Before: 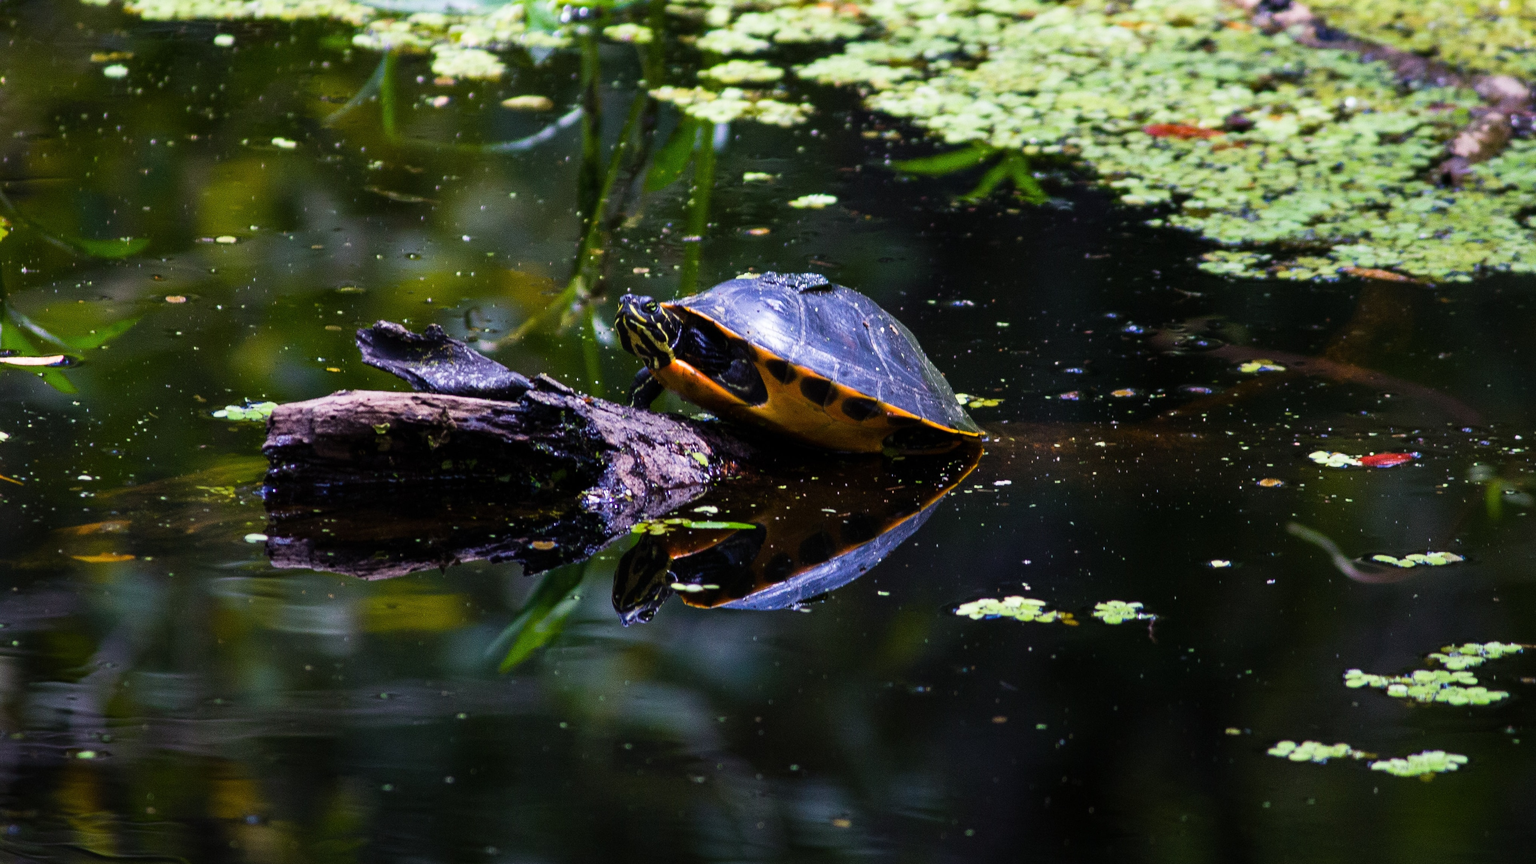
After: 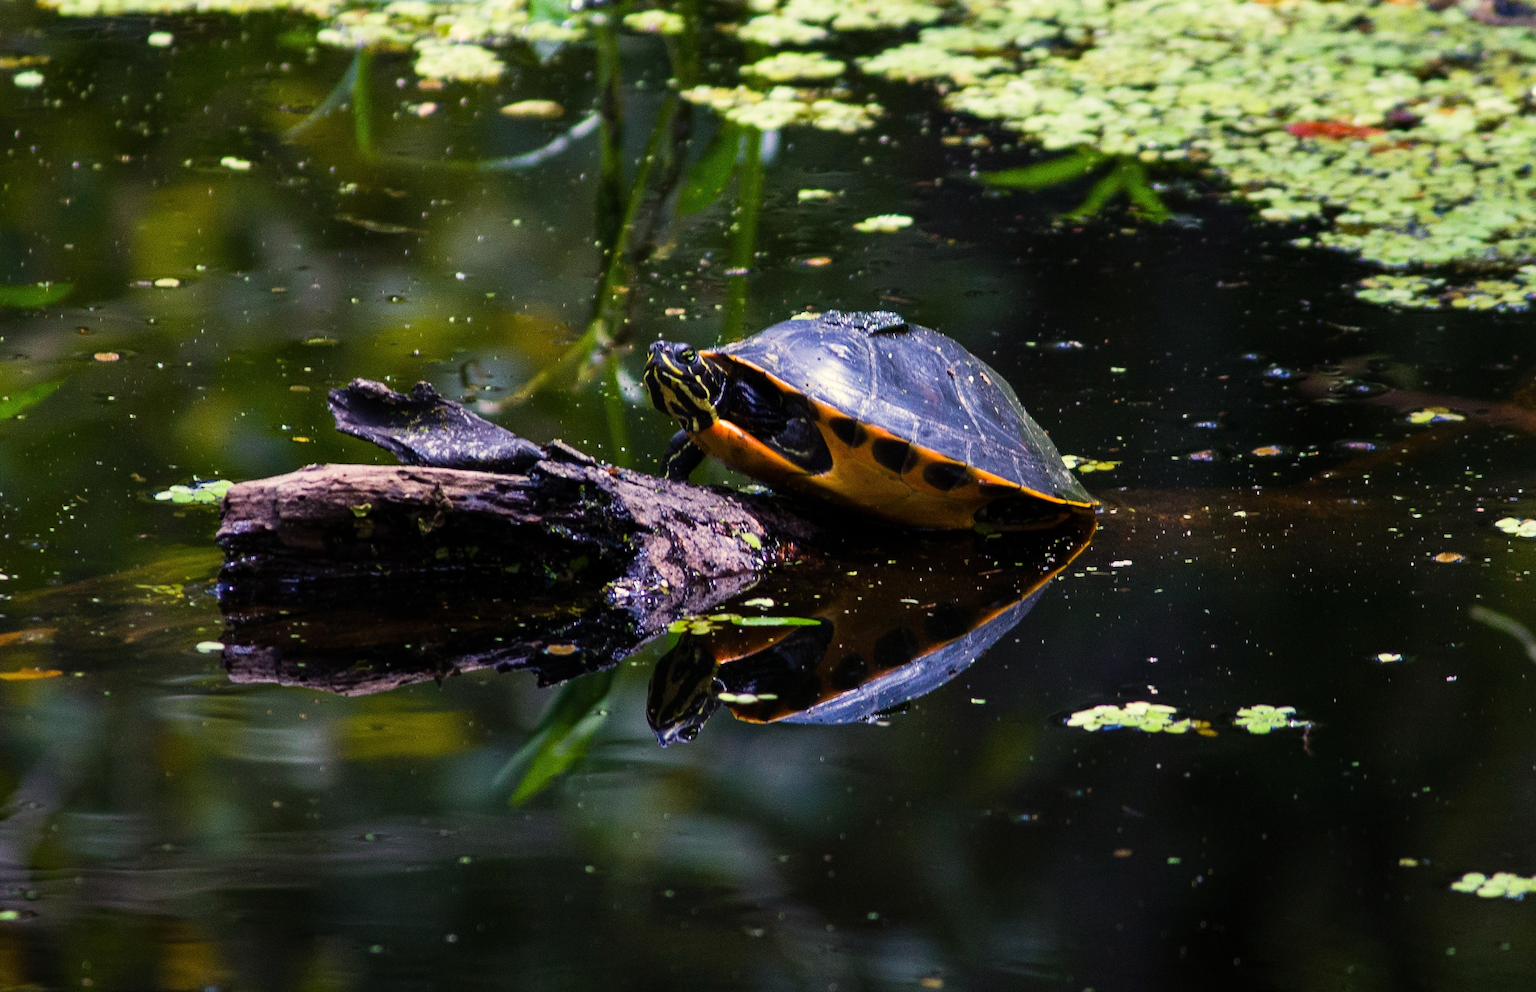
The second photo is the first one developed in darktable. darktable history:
crop and rotate: angle 1°, left 4.281%, top 0.642%, right 11.383%, bottom 2.486%
white balance: red 1.029, blue 0.92
